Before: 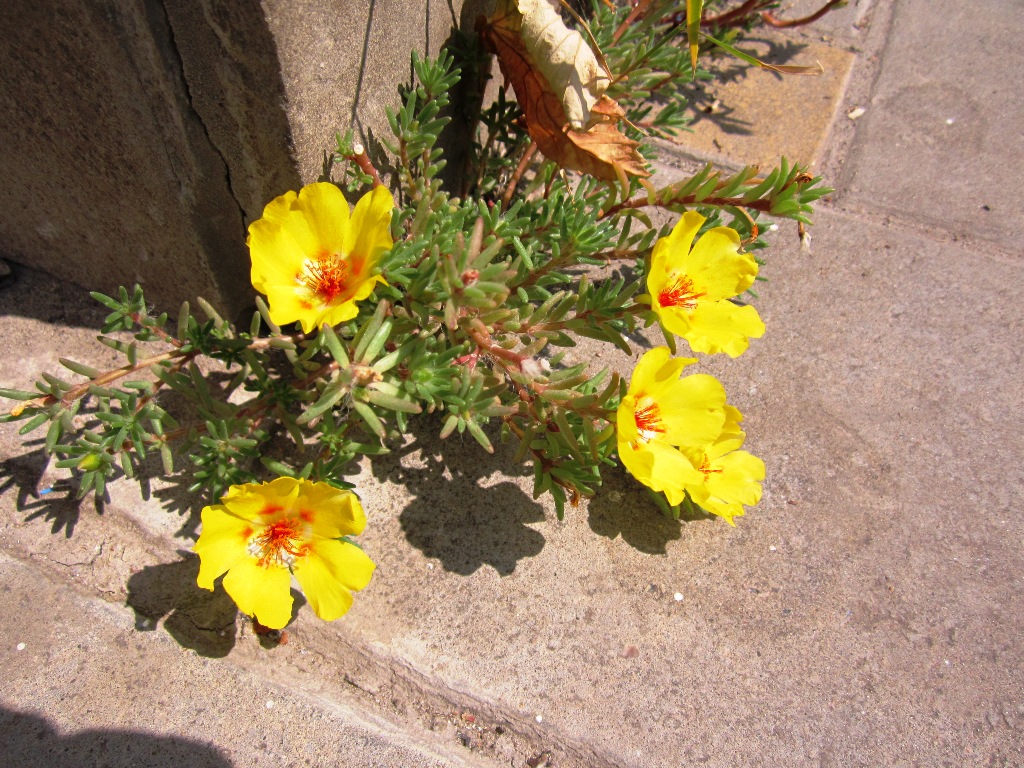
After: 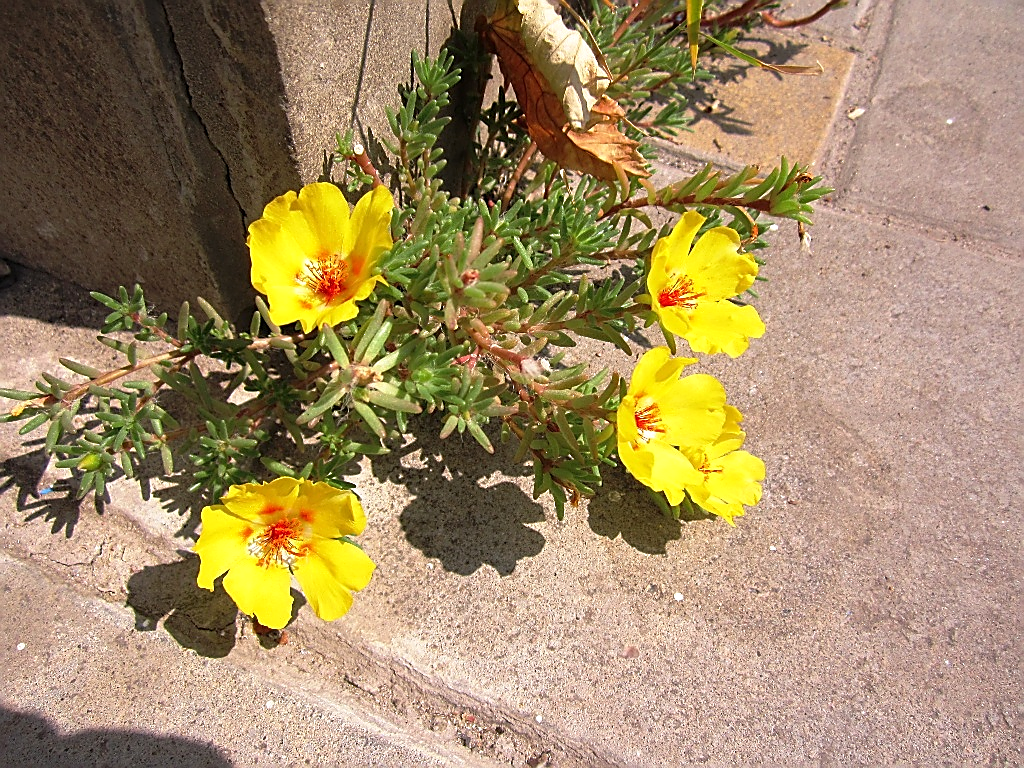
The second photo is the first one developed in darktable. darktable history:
sharpen: radius 1.401, amount 1.233, threshold 0.845
exposure: exposure 0.152 EV, compensate exposure bias true, compensate highlight preservation false
tone equalizer: edges refinement/feathering 500, mask exposure compensation -1.57 EV, preserve details no
